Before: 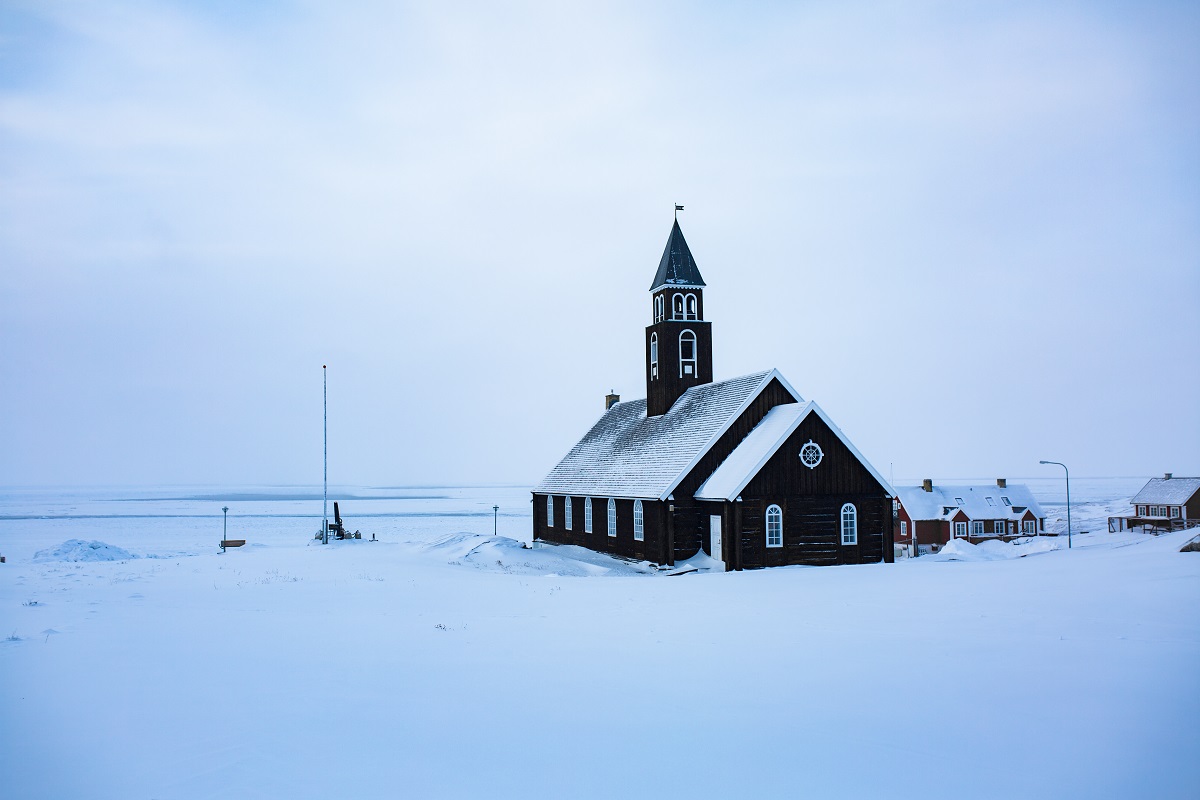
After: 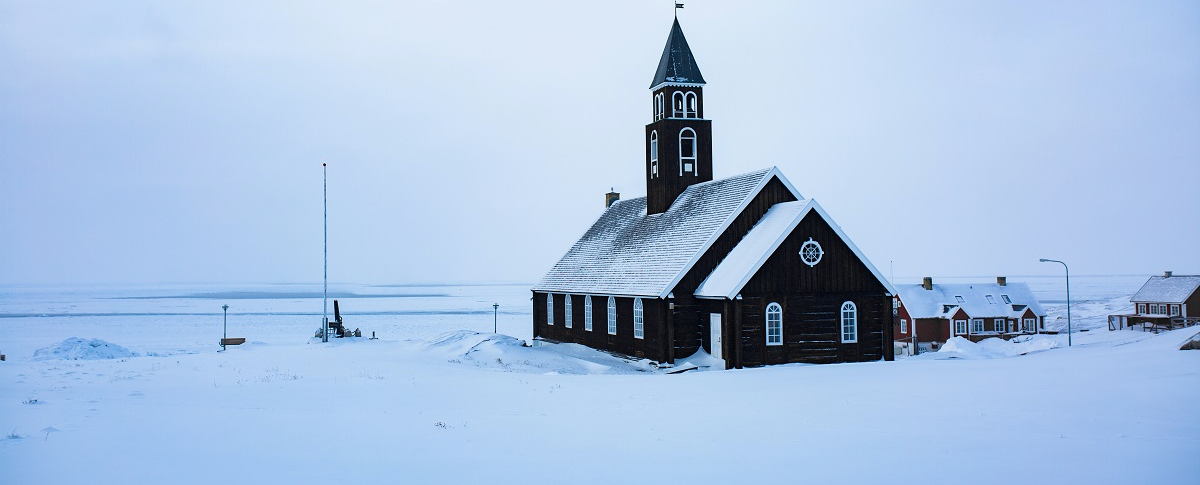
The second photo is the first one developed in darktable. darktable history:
exposure: exposure -0.021 EV, compensate highlight preservation false
crop and rotate: top 25.357%, bottom 13.942%
